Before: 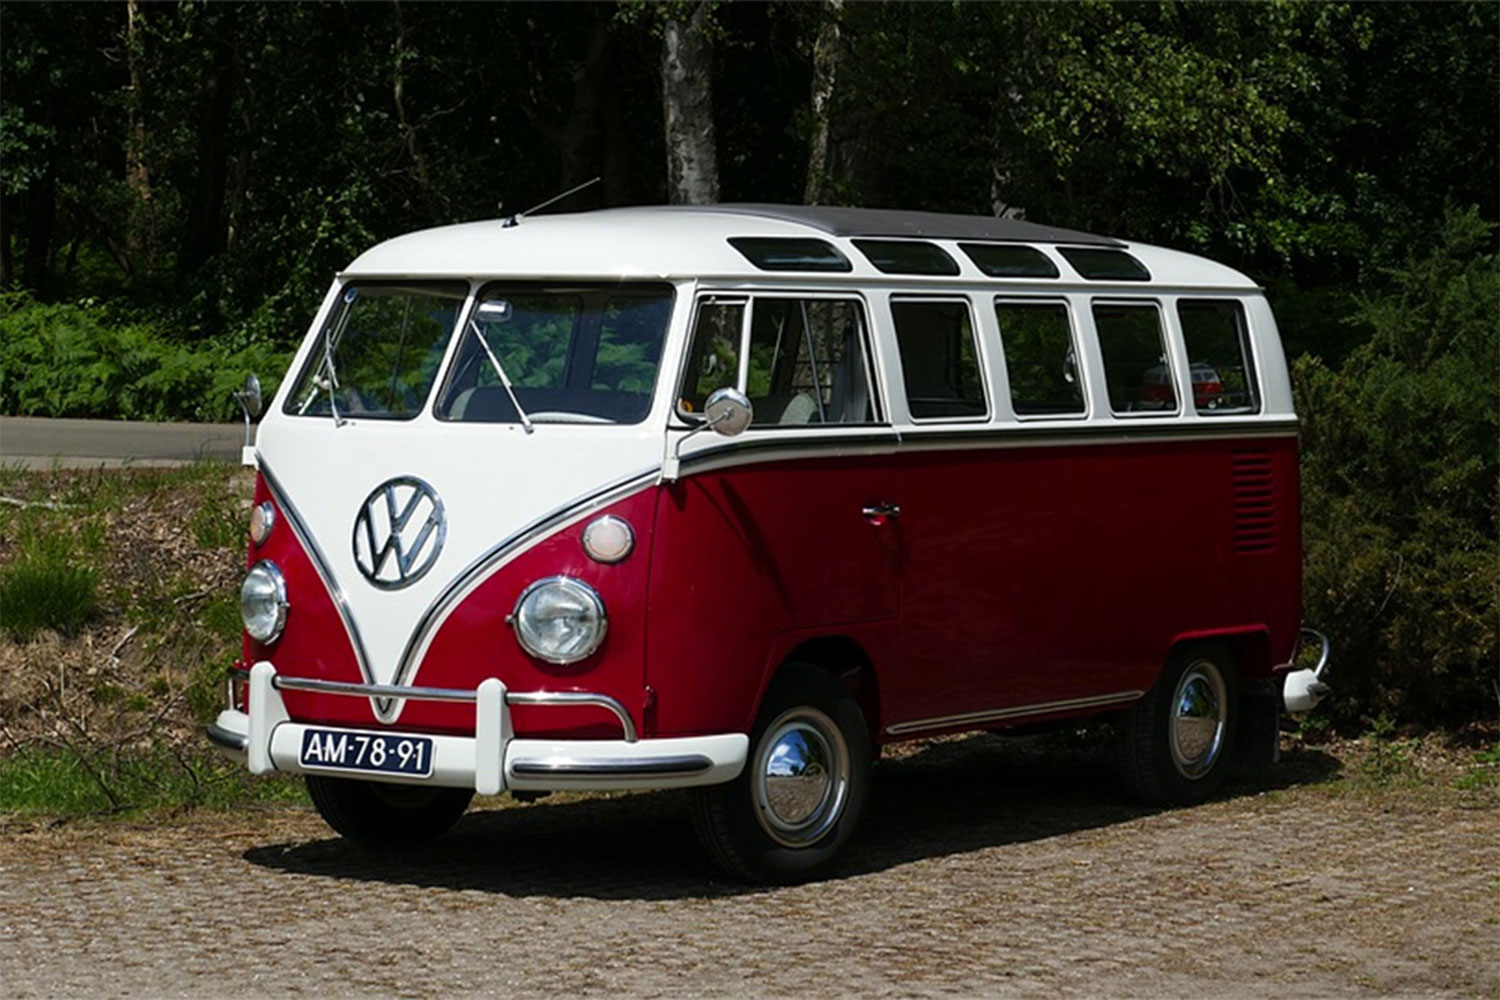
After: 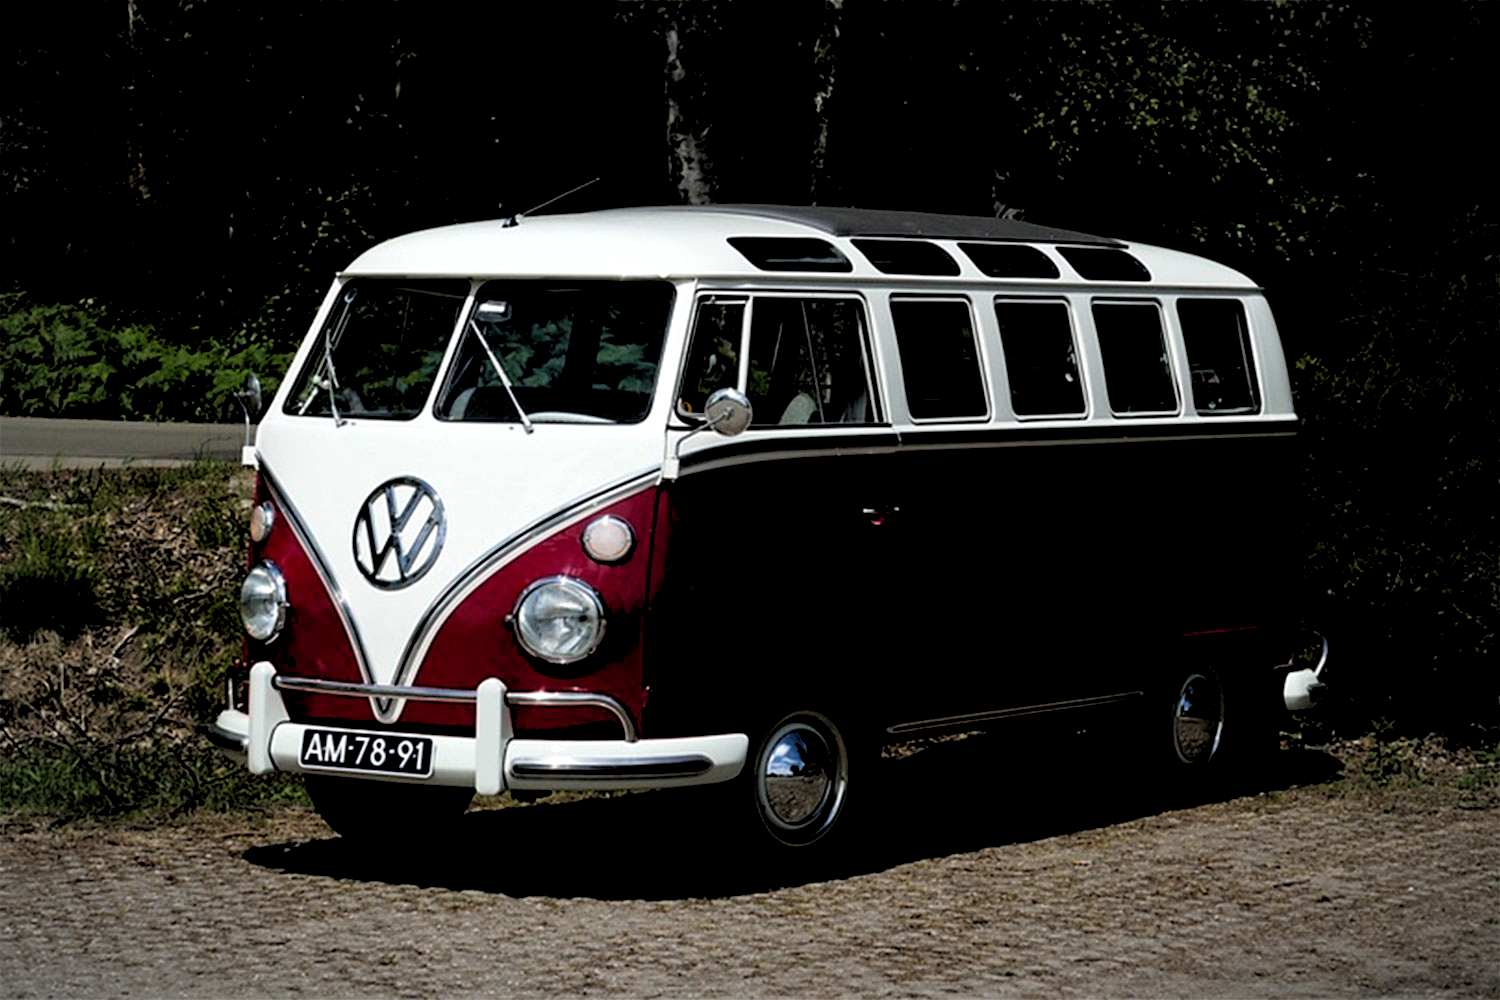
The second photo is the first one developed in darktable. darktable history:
vignetting: fall-off radius 60%, automatic ratio true
rgb levels: levels [[0.034, 0.472, 0.904], [0, 0.5, 1], [0, 0.5, 1]]
